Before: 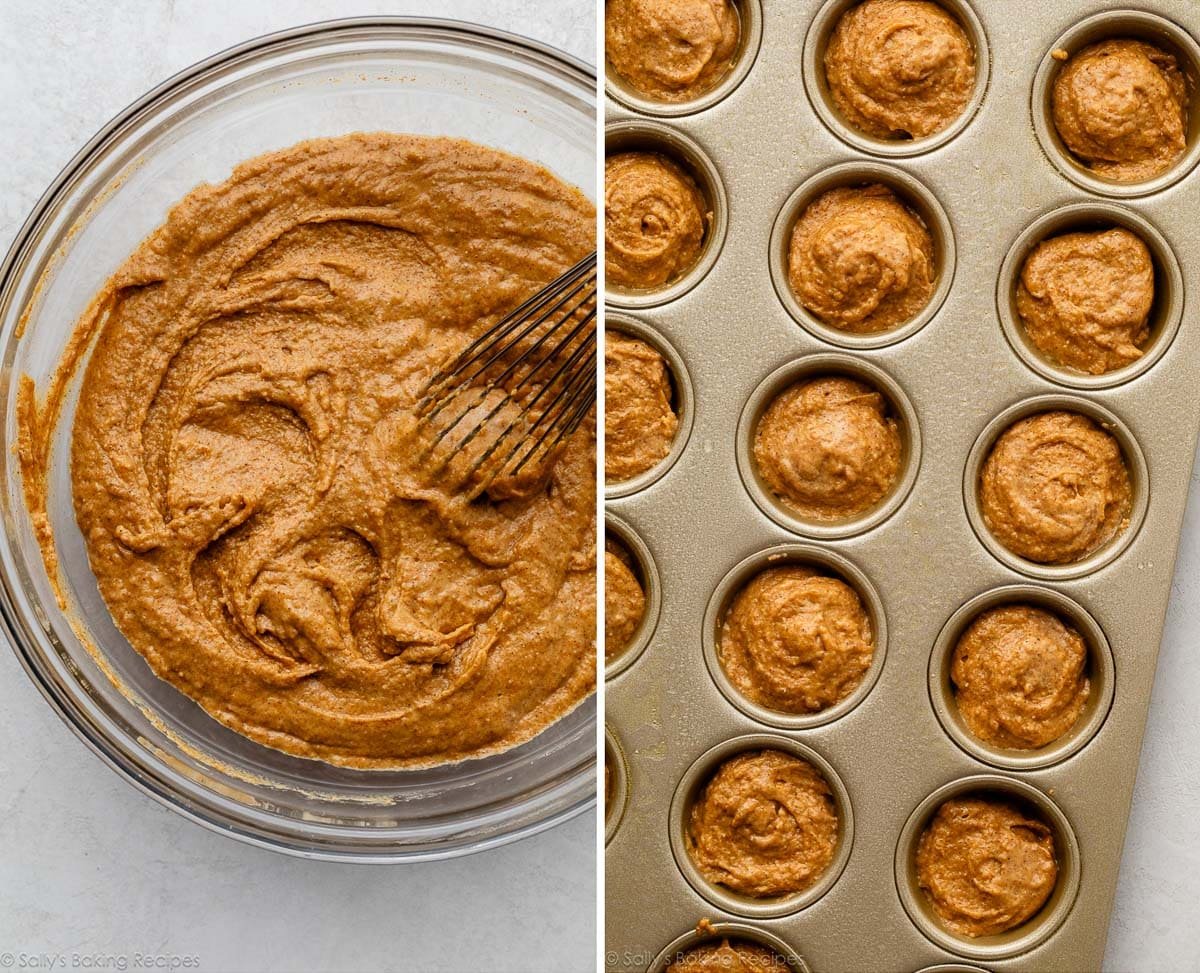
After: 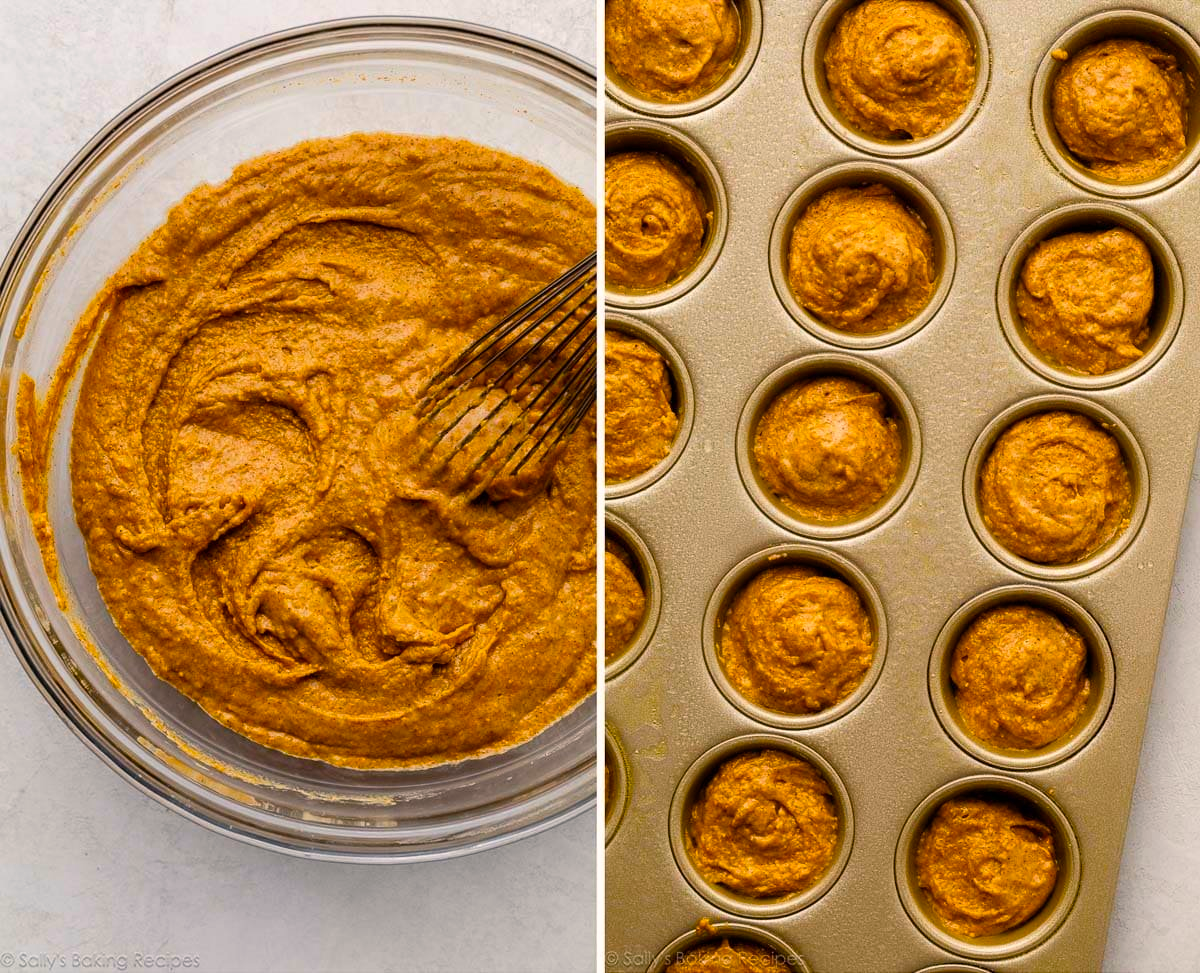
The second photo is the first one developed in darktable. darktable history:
color balance rgb: highlights gain › chroma 1.354%, highlights gain › hue 55.63°, linear chroma grading › global chroma 10.214%, perceptual saturation grading › global saturation 30.984%
